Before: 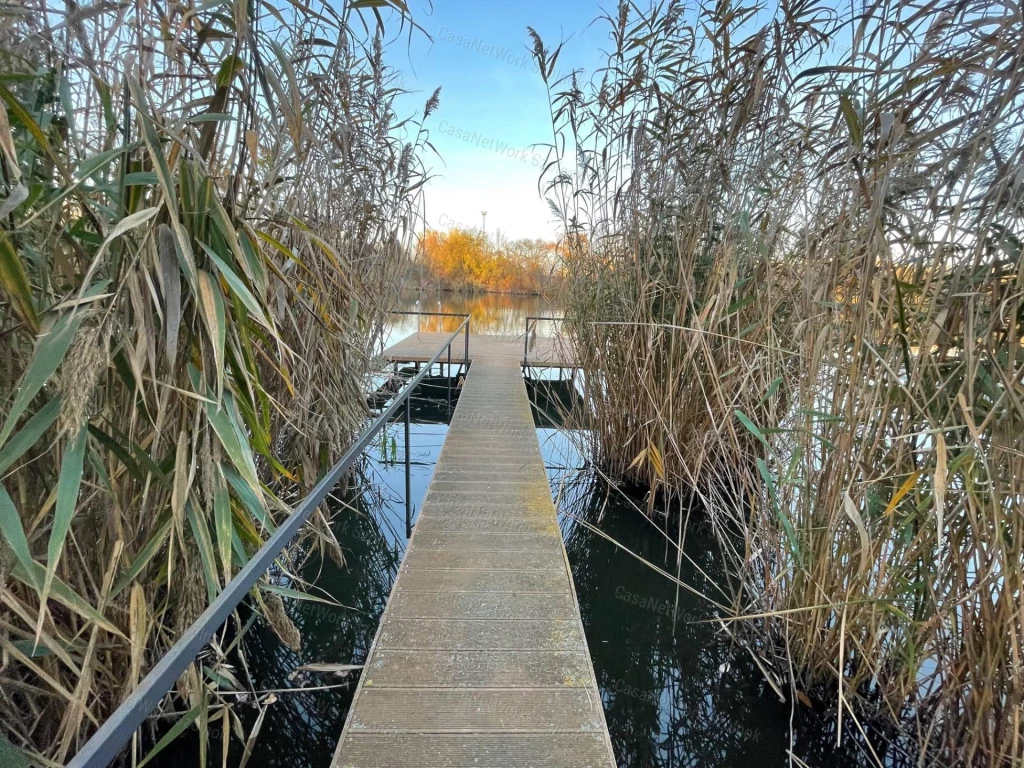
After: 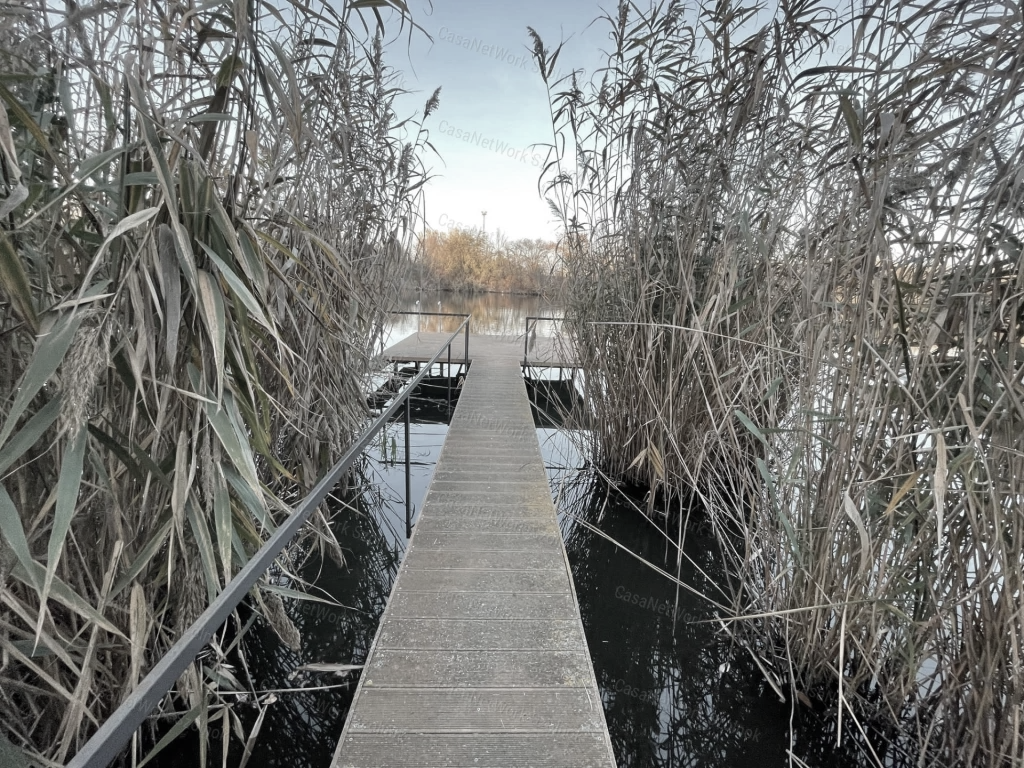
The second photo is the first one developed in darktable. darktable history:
color zones: curves: ch1 [(0, 0.153) (0.143, 0.15) (0.286, 0.151) (0.429, 0.152) (0.571, 0.152) (0.714, 0.151) (0.857, 0.151) (1, 0.153)]
